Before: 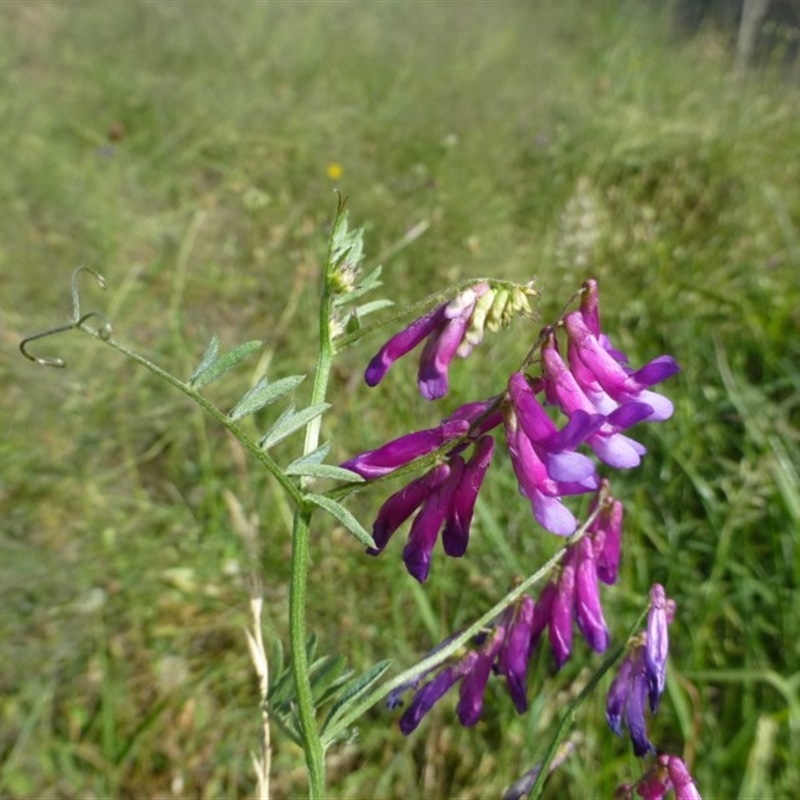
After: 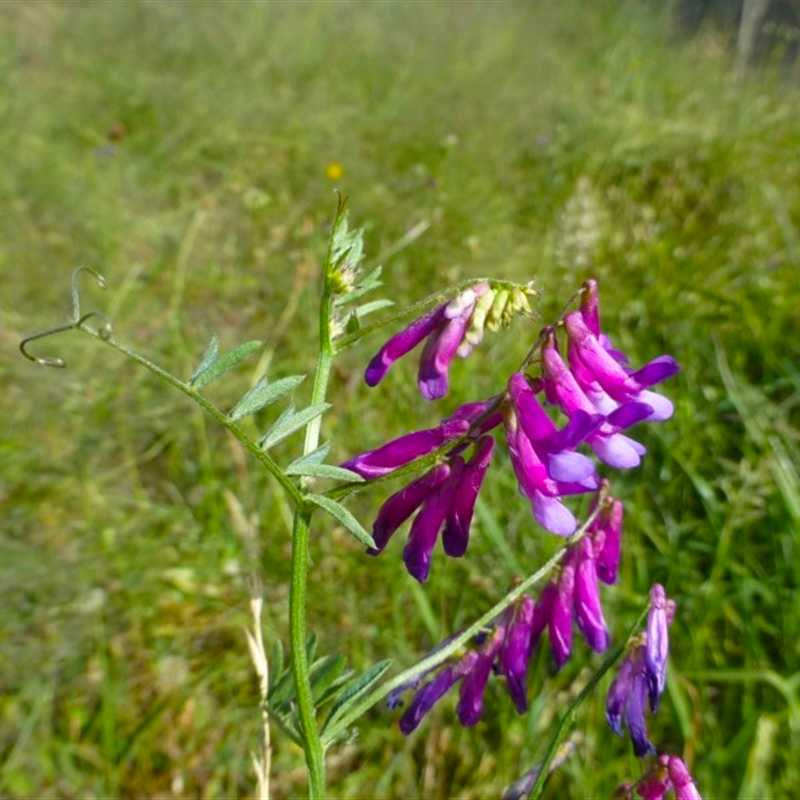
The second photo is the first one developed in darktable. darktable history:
color balance rgb: perceptual saturation grading › global saturation 25.257%, global vibrance 15.193%
